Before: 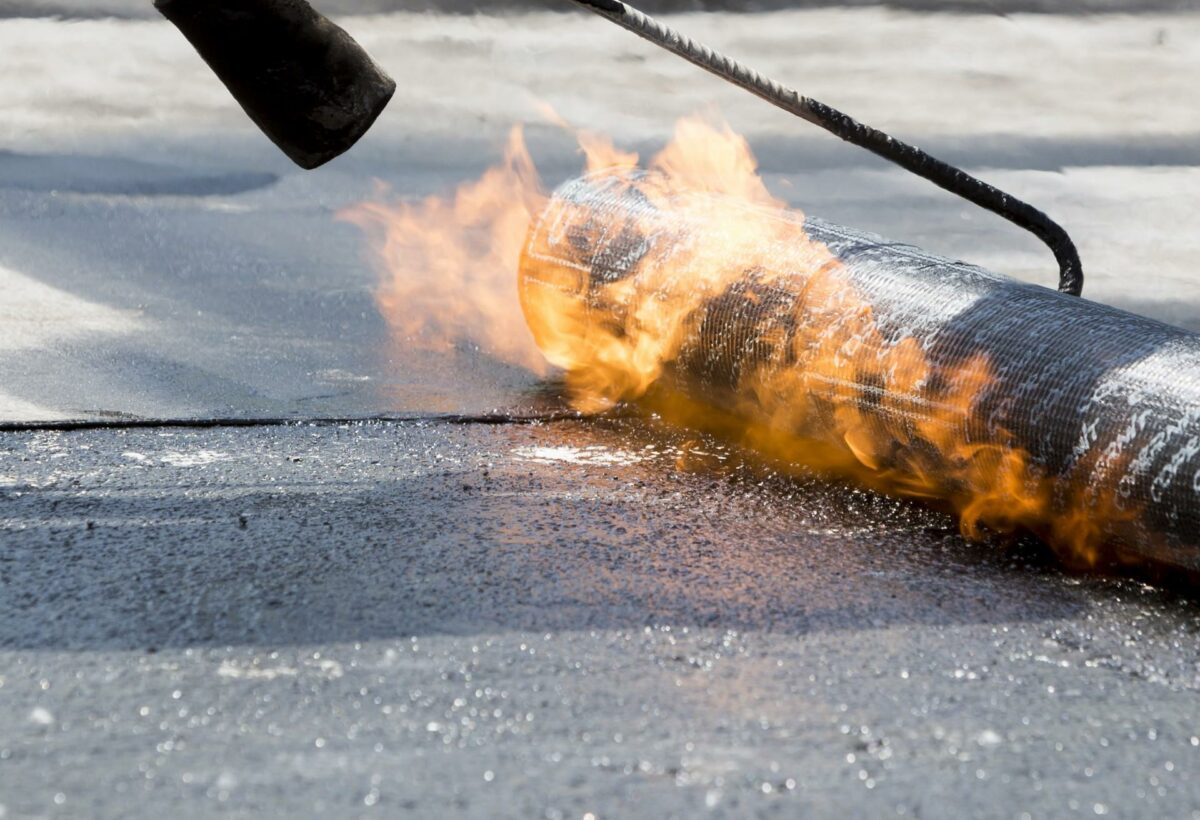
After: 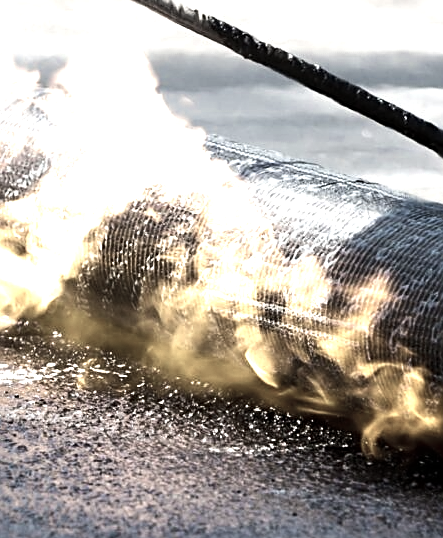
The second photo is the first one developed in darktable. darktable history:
color zones: curves: ch0 [(0.25, 0.667) (0.758, 0.368)]; ch1 [(0.215, 0.245) (0.761, 0.373)]; ch2 [(0.247, 0.554) (0.761, 0.436)]
sharpen: on, module defaults
crop and rotate: left 49.936%, top 10.094%, right 13.136%, bottom 24.256%
tone equalizer: -8 EV -0.75 EV, -7 EV -0.7 EV, -6 EV -0.6 EV, -5 EV -0.4 EV, -3 EV 0.4 EV, -2 EV 0.6 EV, -1 EV 0.7 EV, +0 EV 0.75 EV, edges refinement/feathering 500, mask exposure compensation -1.57 EV, preserve details no
